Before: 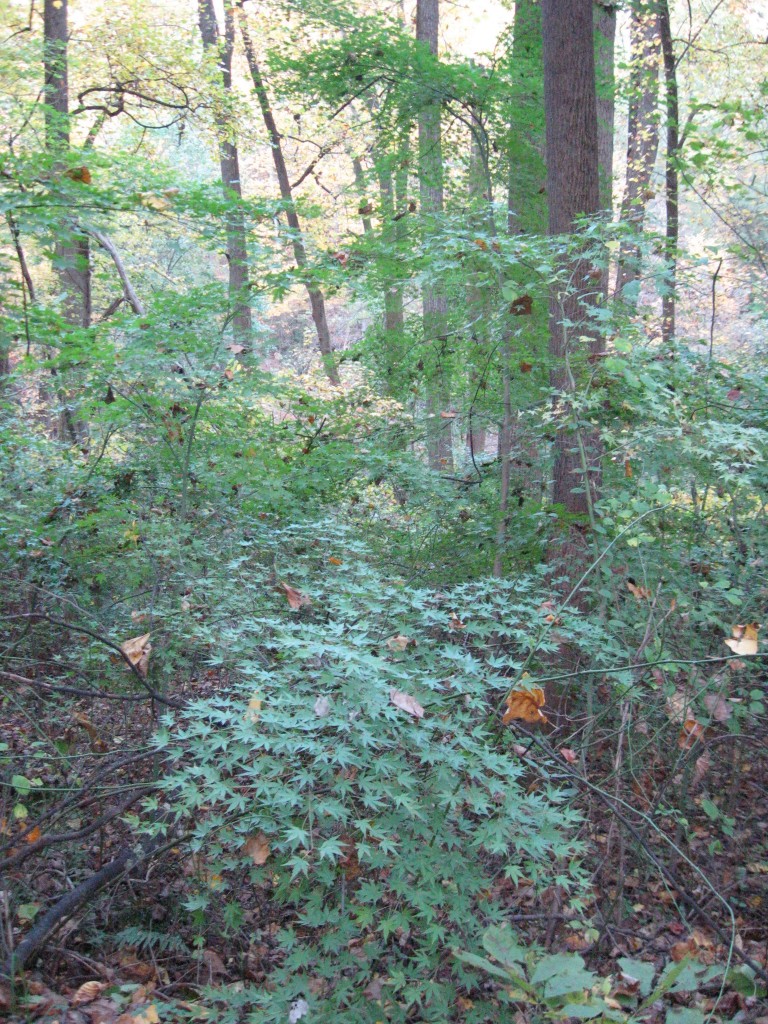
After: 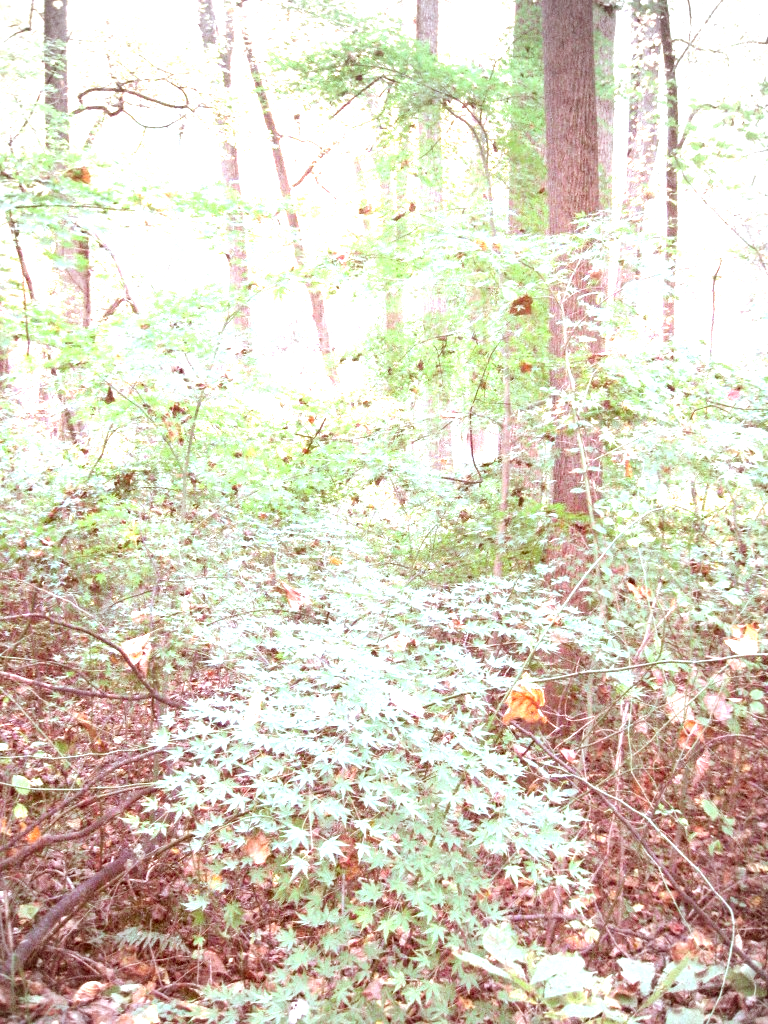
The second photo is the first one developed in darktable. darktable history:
exposure: exposure 1.998 EV, compensate highlight preservation false
color correction: highlights a* 9.17, highlights b* 8.48, shadows a* 39.41, shadows b* 39.26, saturation 0.819
vignetting: center (-0.036, 0.143)
